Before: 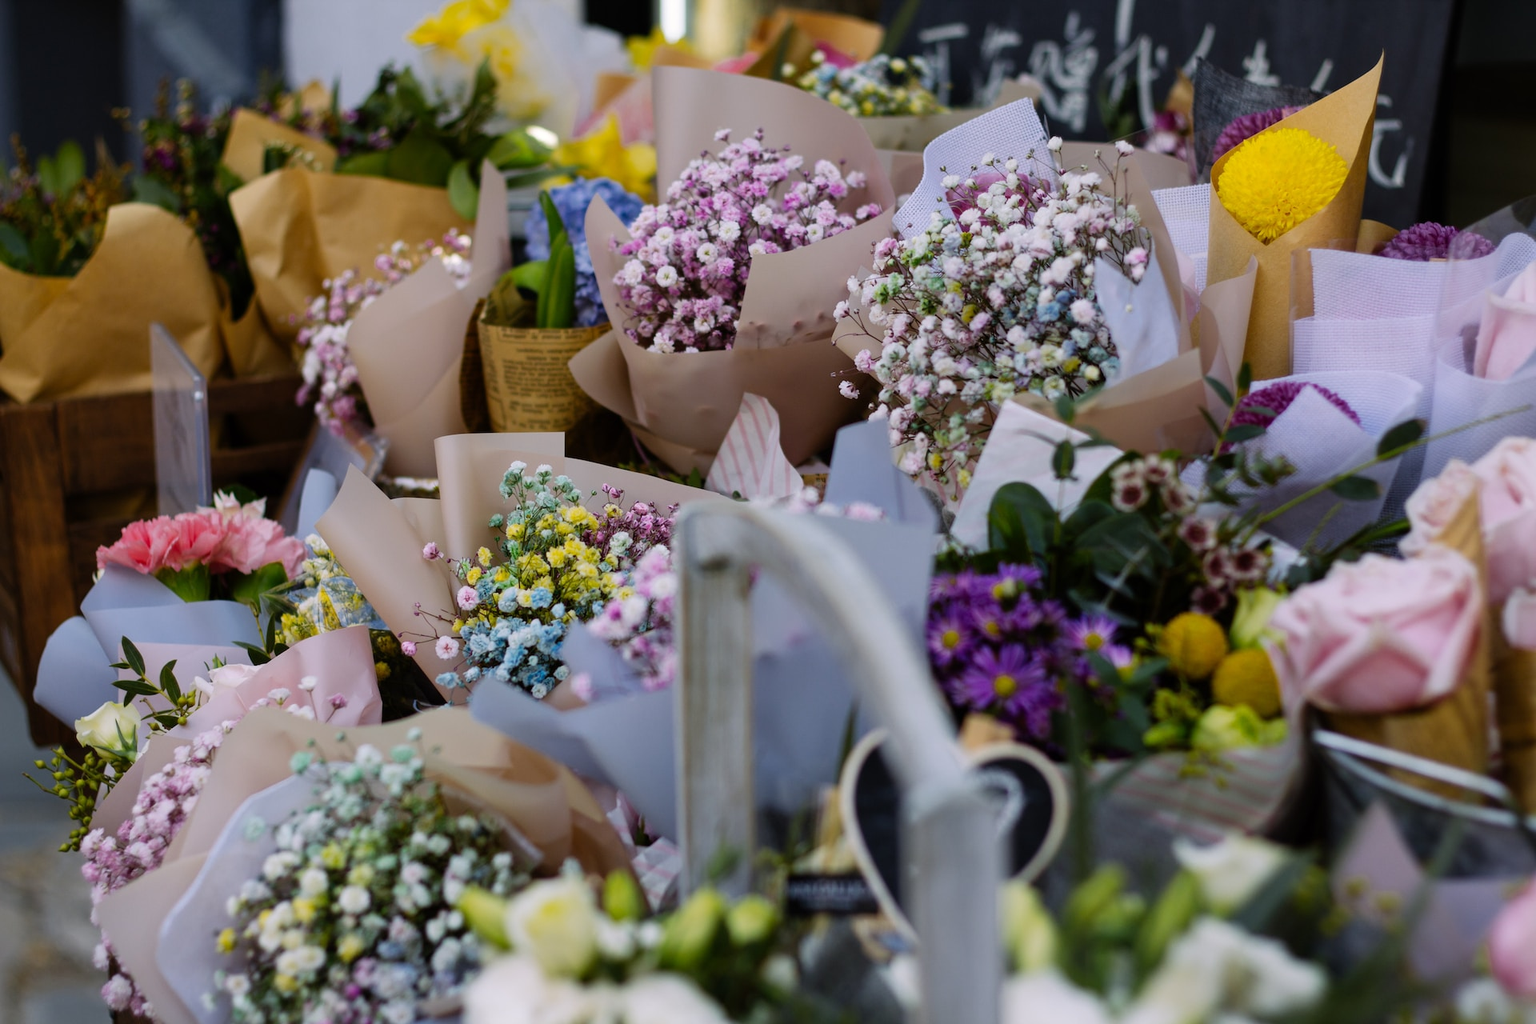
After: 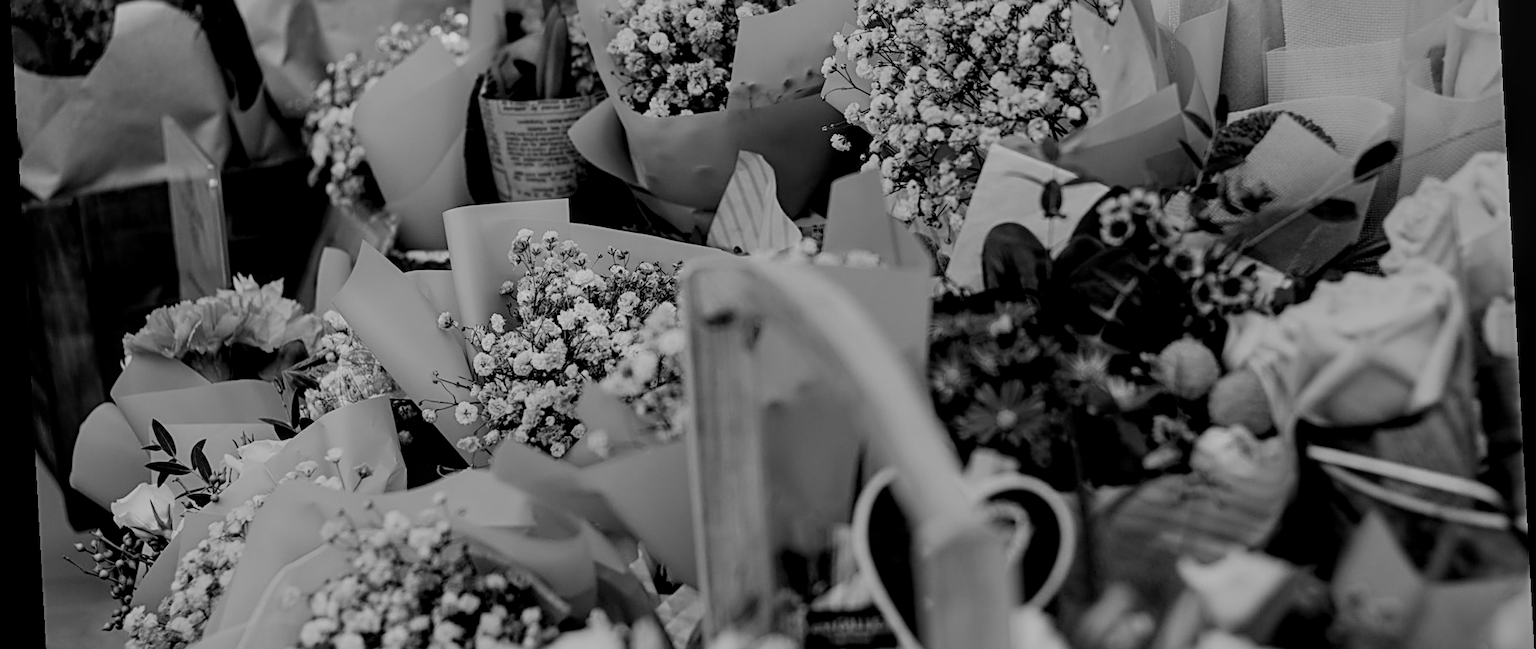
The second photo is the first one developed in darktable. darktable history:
color calibration: illuminant as shot in camera, adaptation linear Bradford (ICC v4), x 0.406, y 0.405, temperature 3570.35 K, saturation algorithm version 1 (2020)
local contrast: on, module defaults
color balance rgb: perceptual saturation grading › global saturation 25%, global vibrance 20%
monochrome: a -6.99, b 35.61, size 1.4
sharpen: radius 2.767
rotate and perspective: rotation -3.18°, automatic cropping off
filmic rgb: black relative exposure -5 EV, hardness 2.88, contrast 1.1, highlights saturation mix -20%
crop and rotate: top 25.357%, bottom 13.942%
